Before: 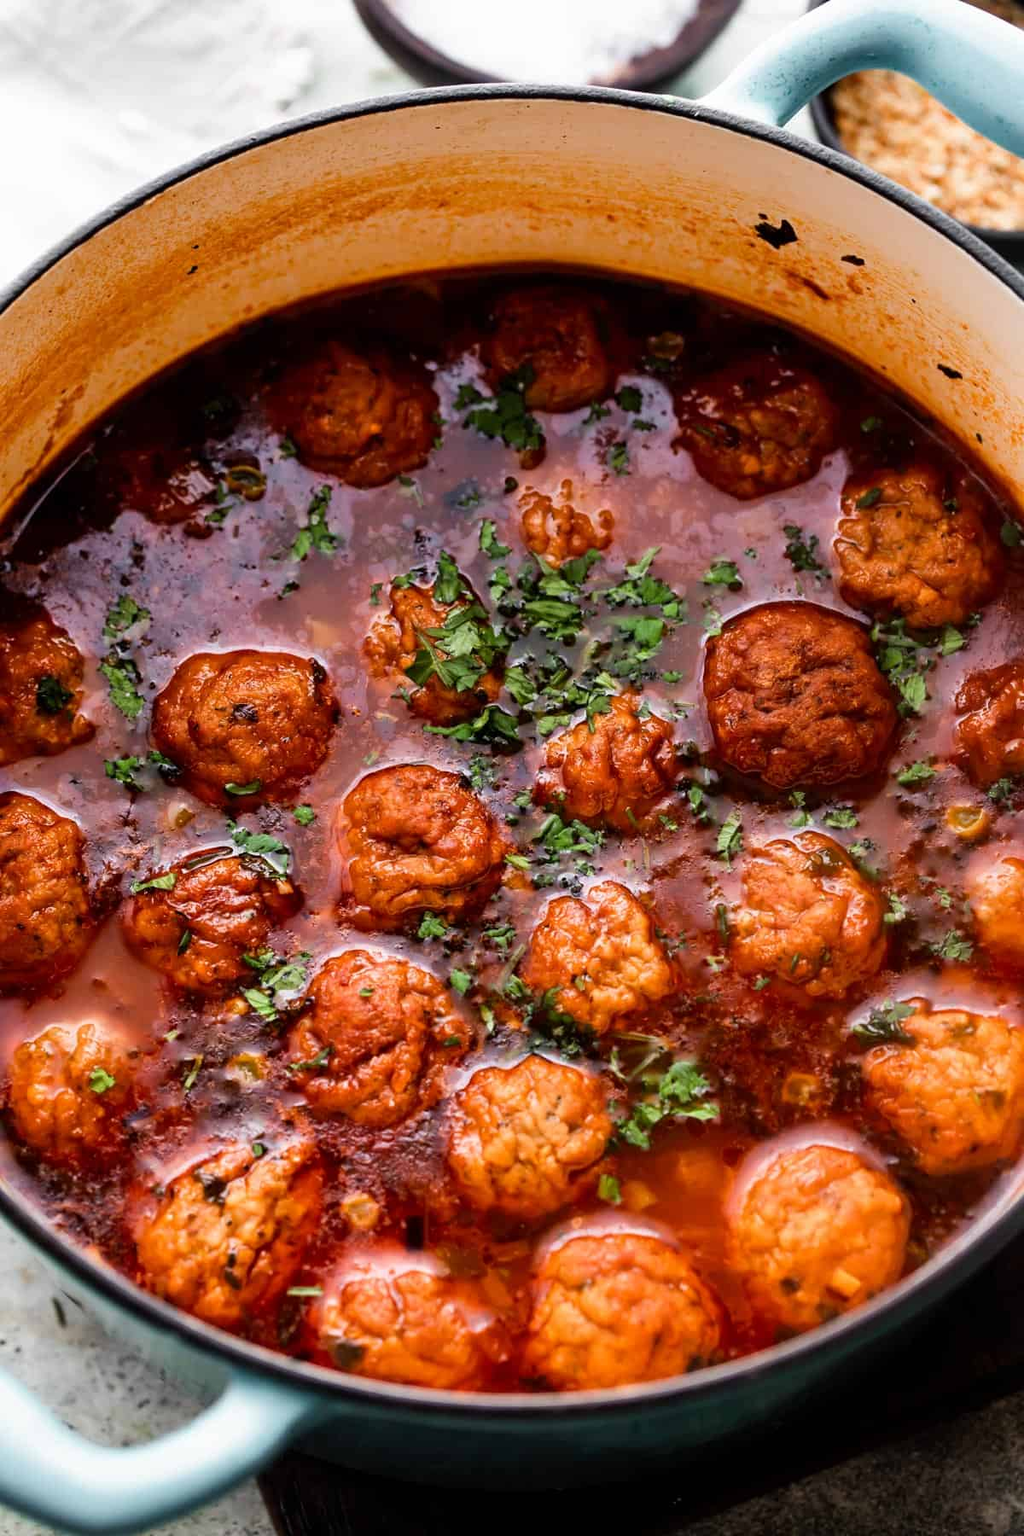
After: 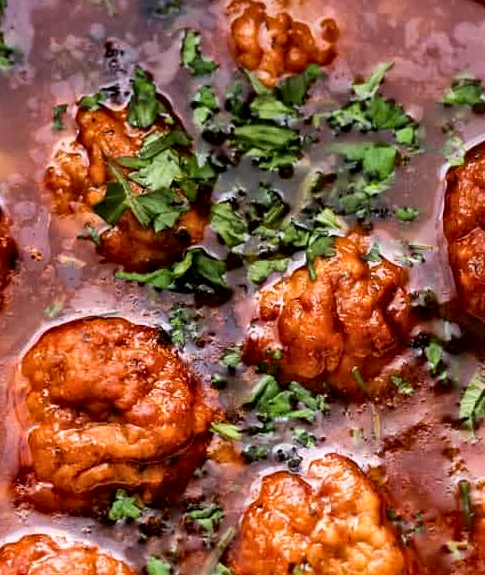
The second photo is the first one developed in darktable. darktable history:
local contrast: mode bilateral grid, contrast 20, coarseness 20, detail 150%, midtone range 0.2
crop: left 31.751%, top 32.172%, right 27.8%, bottom 35.83%
white balance: emerald 1
